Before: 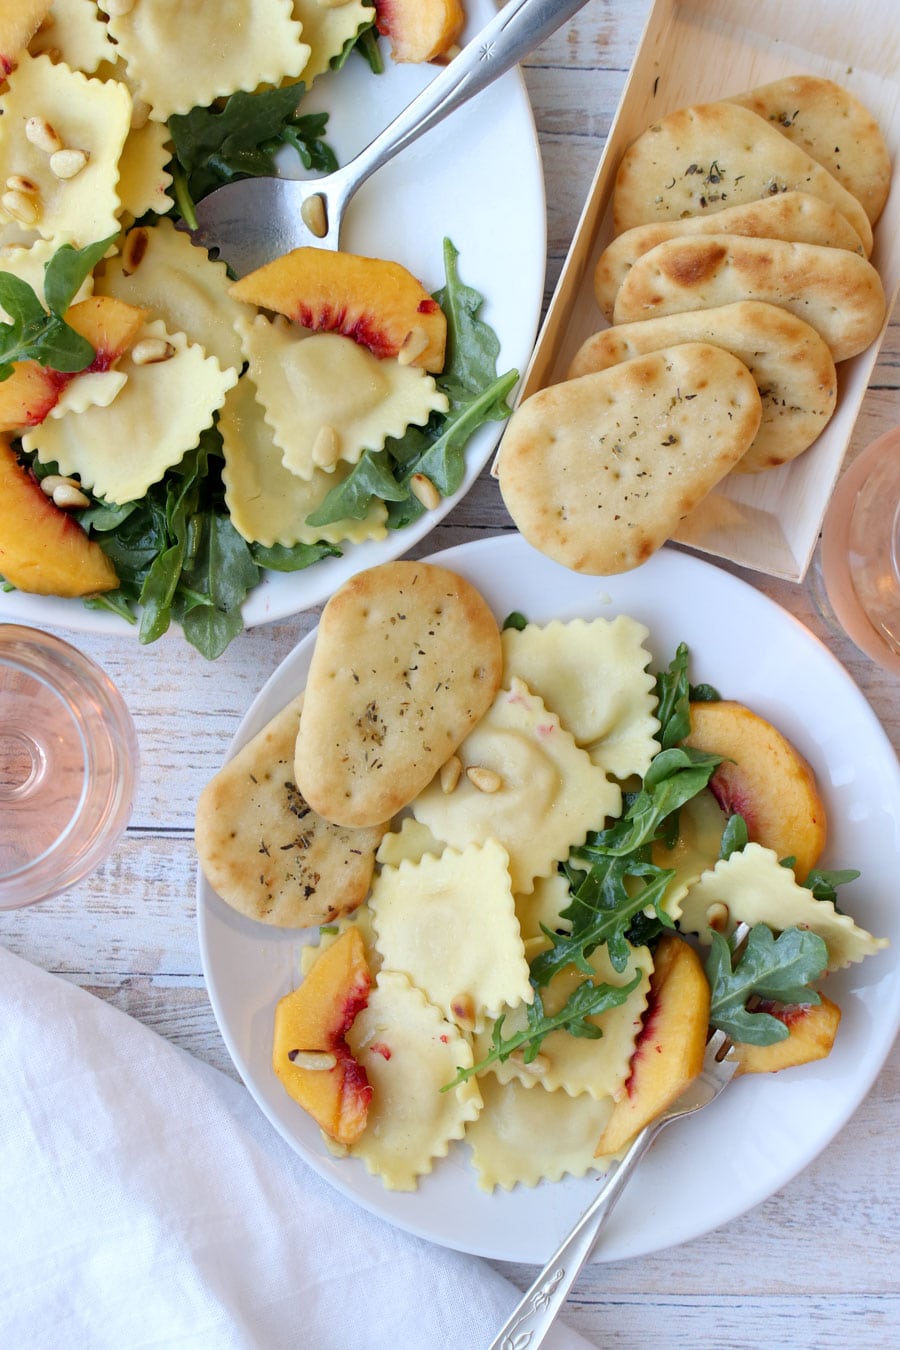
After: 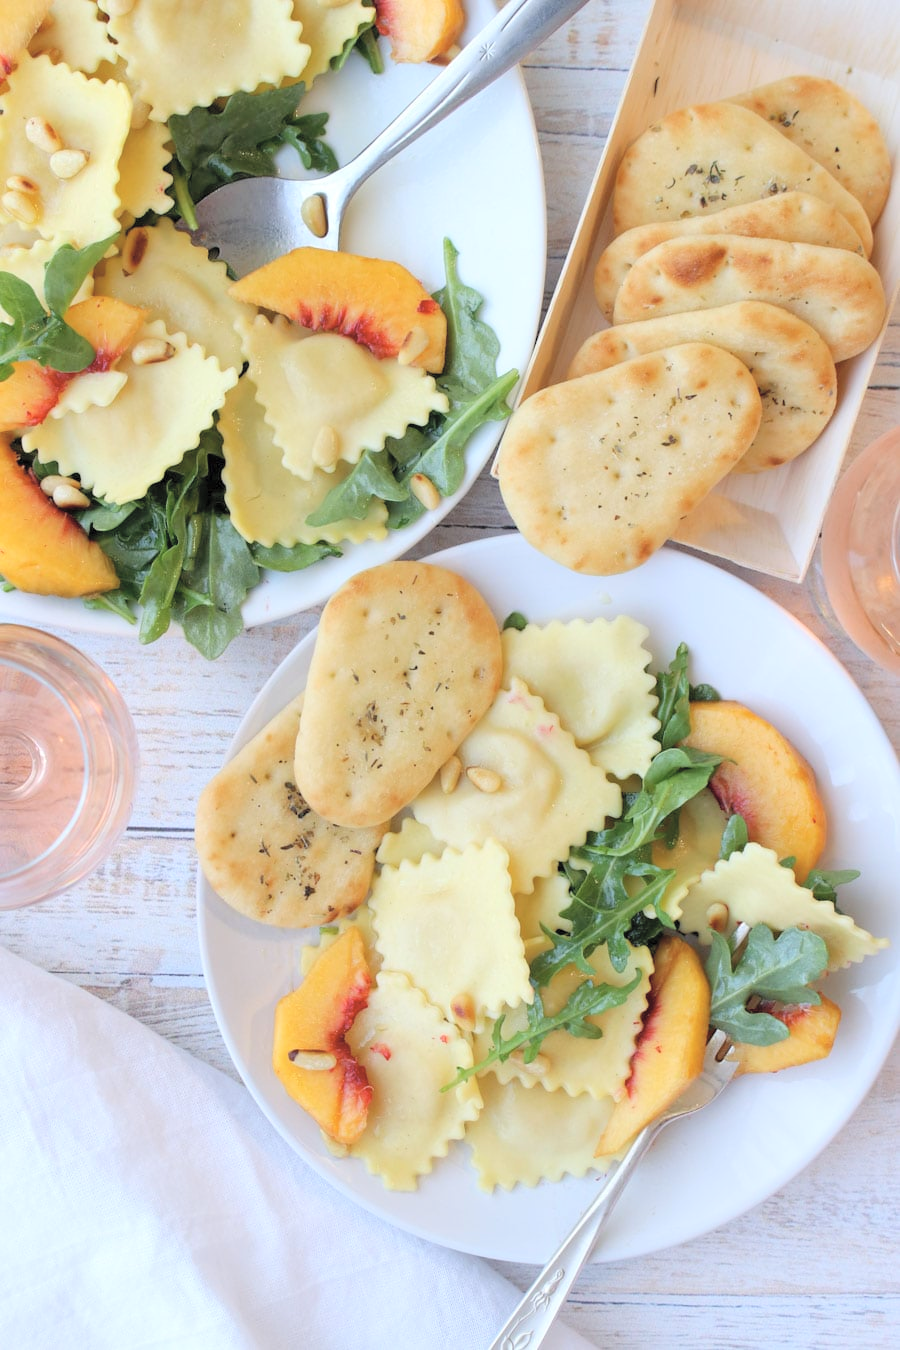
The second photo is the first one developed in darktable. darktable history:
contrast brightness saturation: brightness 0.28
